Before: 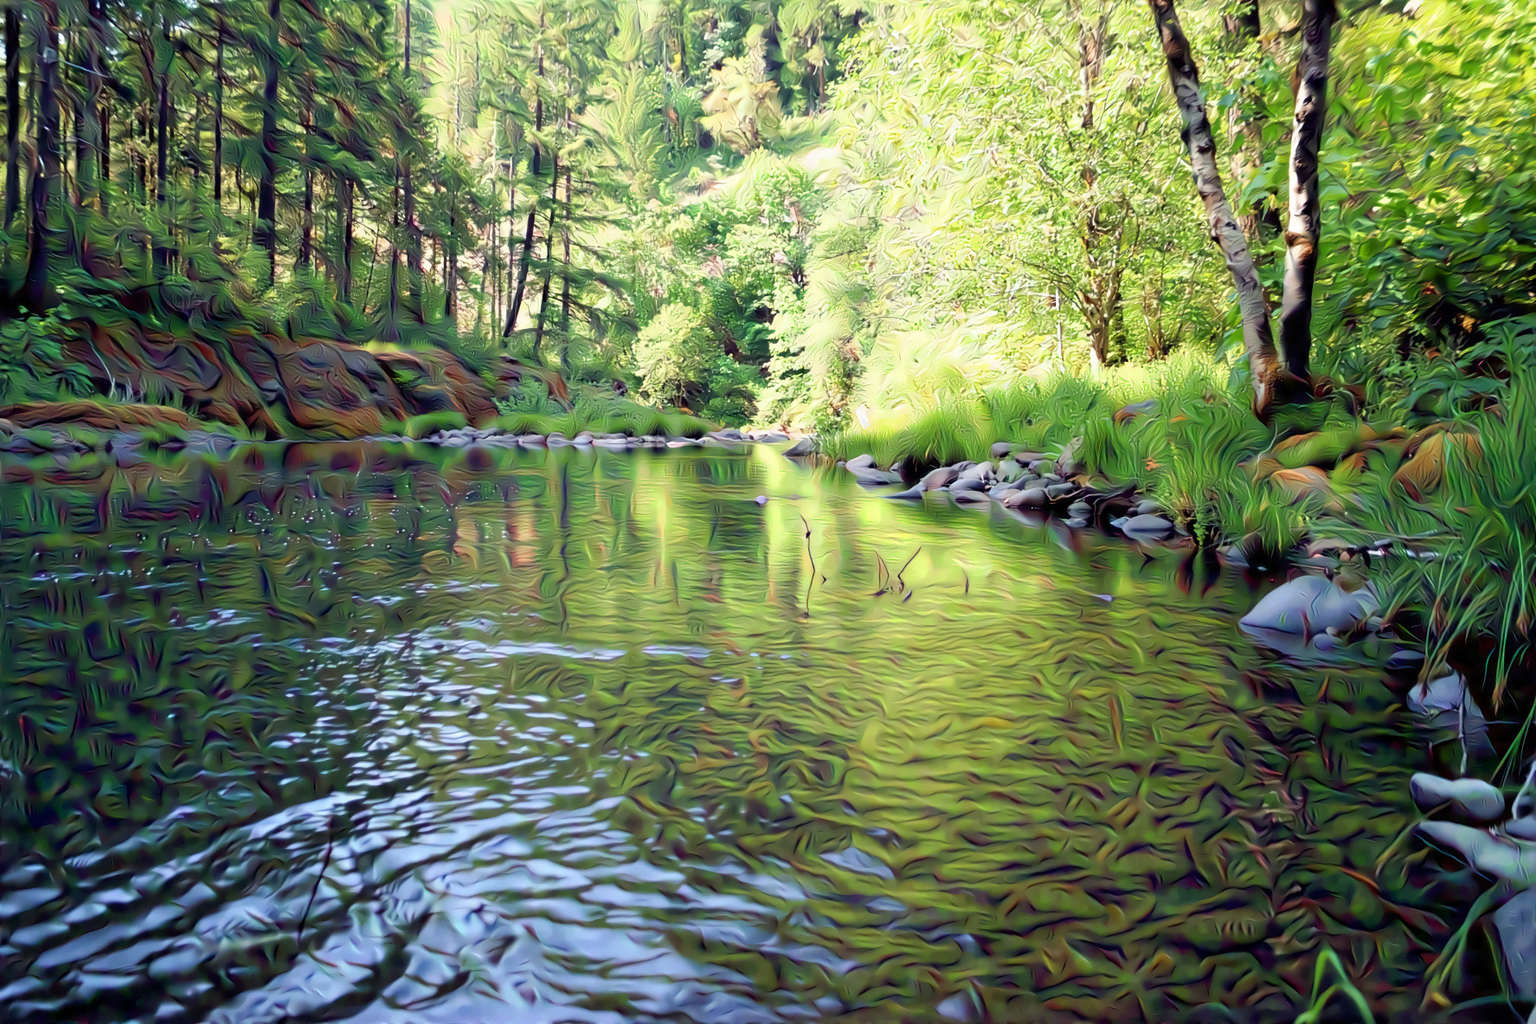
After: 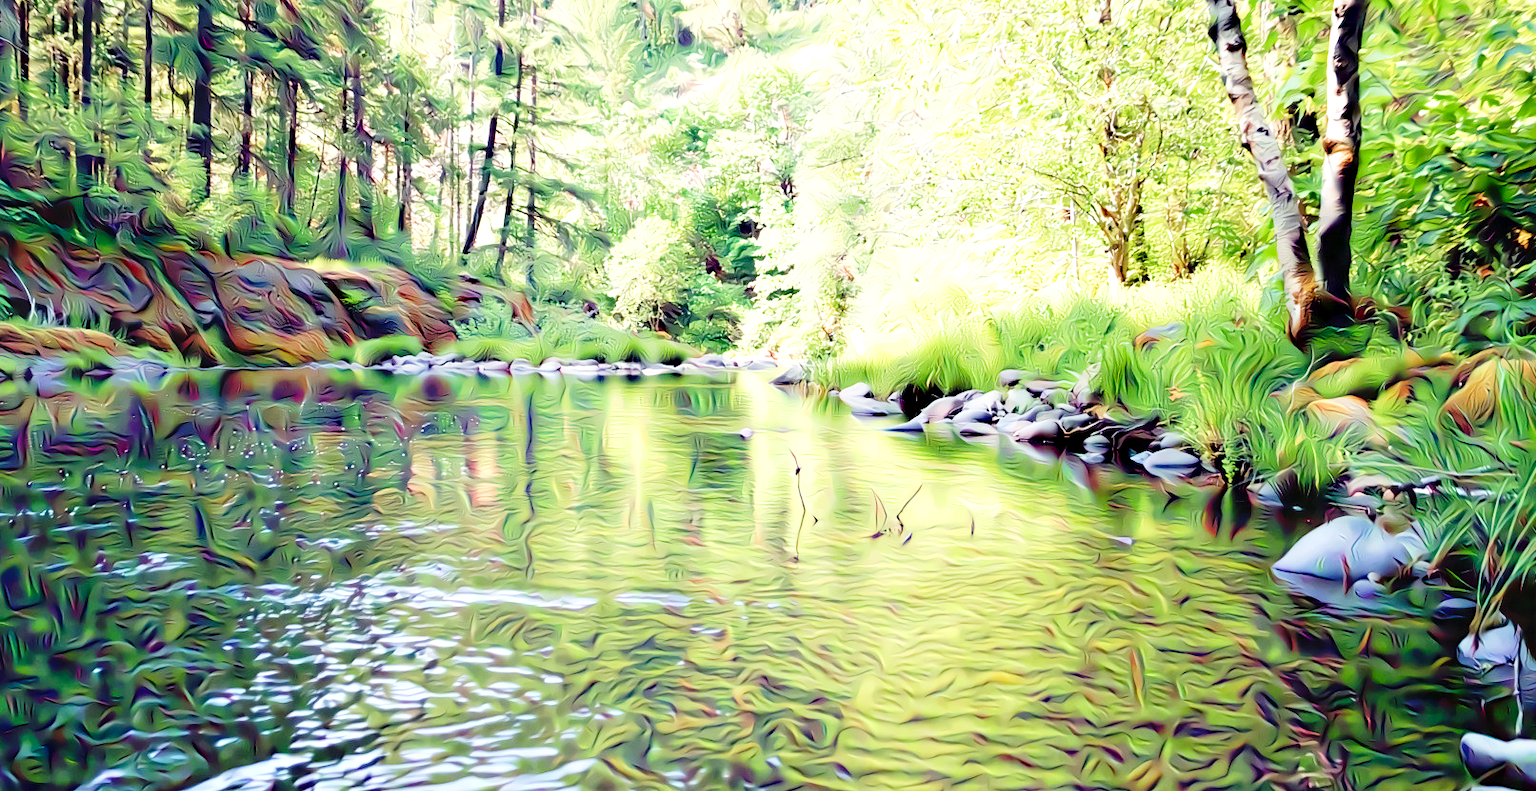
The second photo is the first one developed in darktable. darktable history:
crop: left 5.461%, top 10.442%, right 3.658%, bottom 19.265%
base curve: curves: ch0 [(0, 0) (0.028, 0.03) (0.121, 0.232) (0.46, 0.748) (0.859, 0.968) (1, 1)], fusion 1, preserve colors none
